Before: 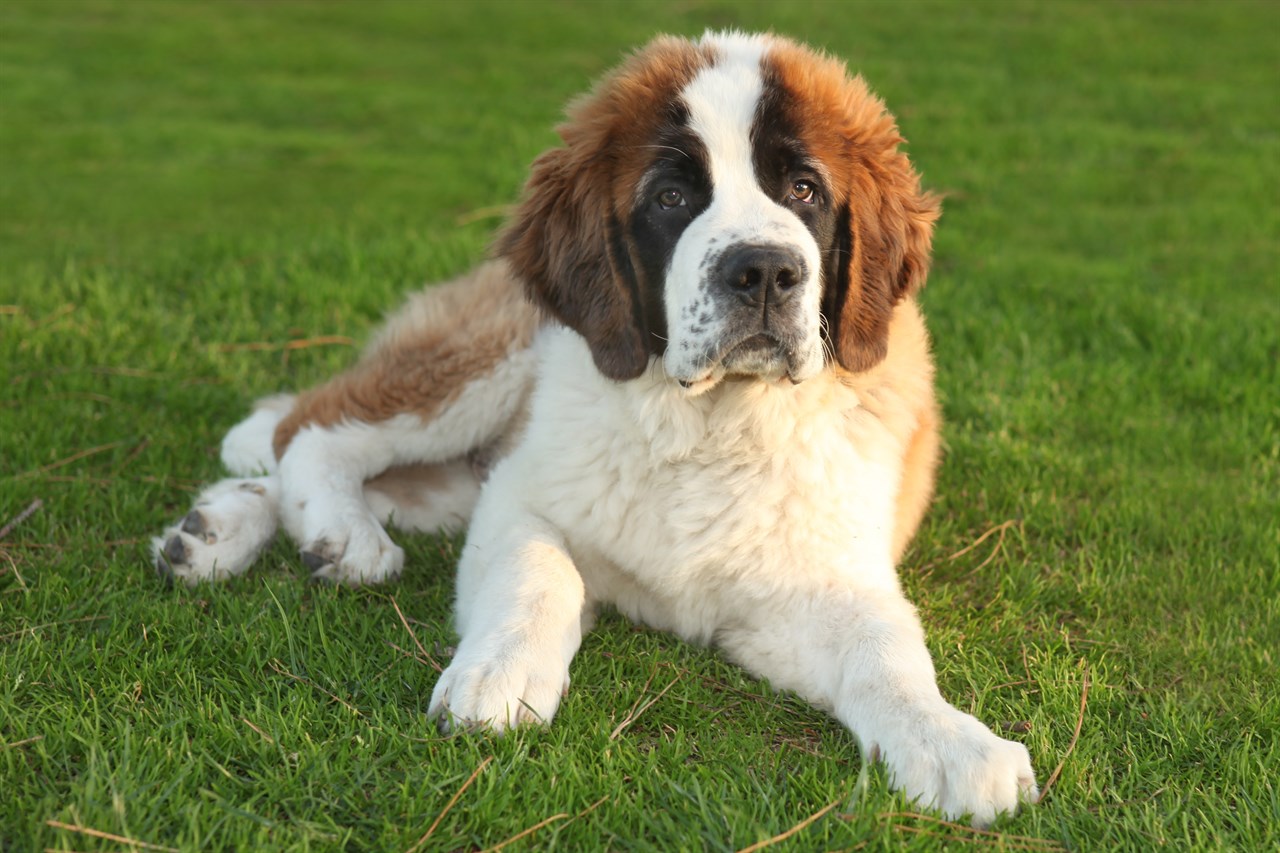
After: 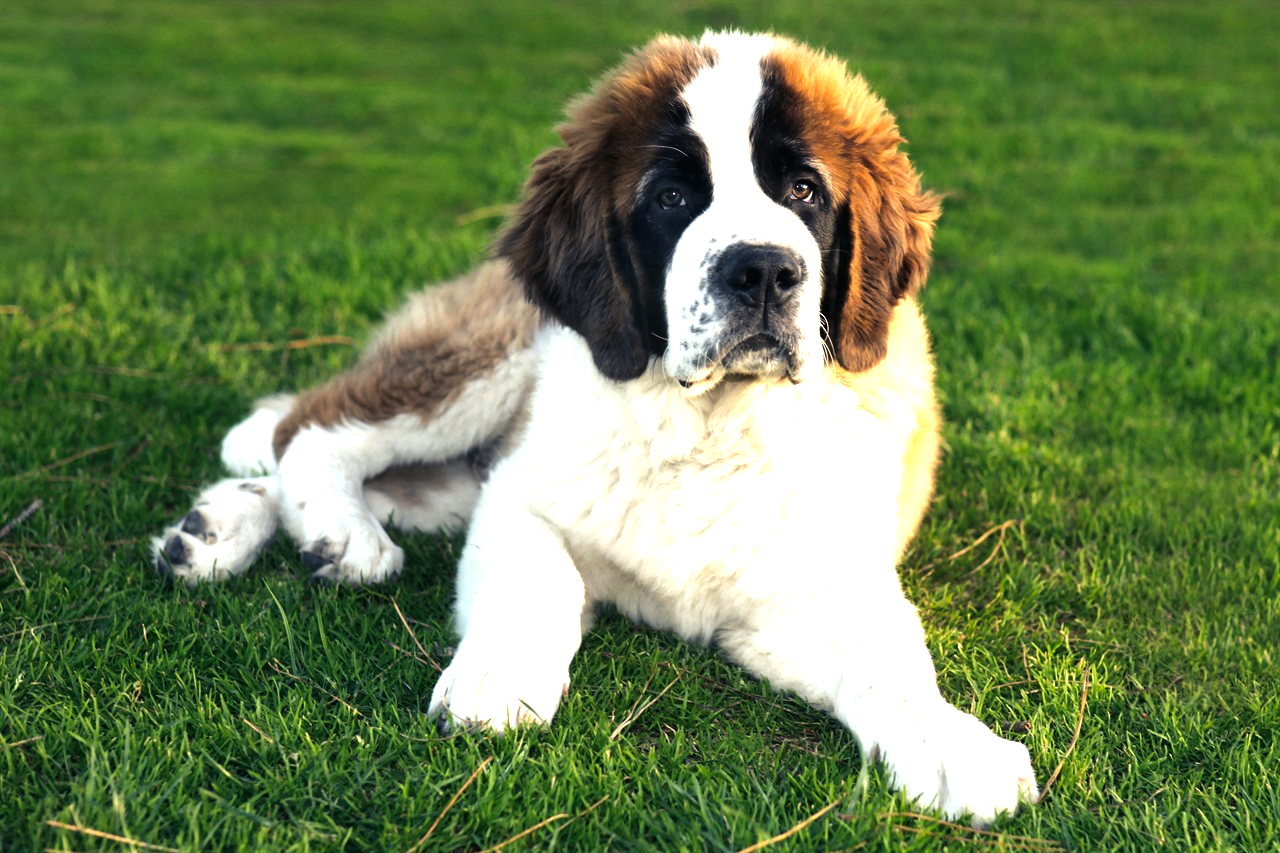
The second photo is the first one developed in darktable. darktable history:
contrast equalizer: y [[0.518, 0.517, 0.501, 0.5, 0.5, 0.5], [0.5 ×6], [0.5 ×6], [0 ×6], [0 ×6]]
color balance rgb: shadows lift › luminance -41.114%, shadows lift › chroma 13.893%, shadows lift › hue 261.07°, perceptual saturation grading › global saturation -3.598%, perceptual saturation grading › shadows -1.508%, perceptual brilliance grading › highlights 20.233%, perceptual brilliance grading › mid-tones 18.987%, perceptual brilliance grading › shadows -20.355%, global vibrance 25.016%, contrast 20.121%
